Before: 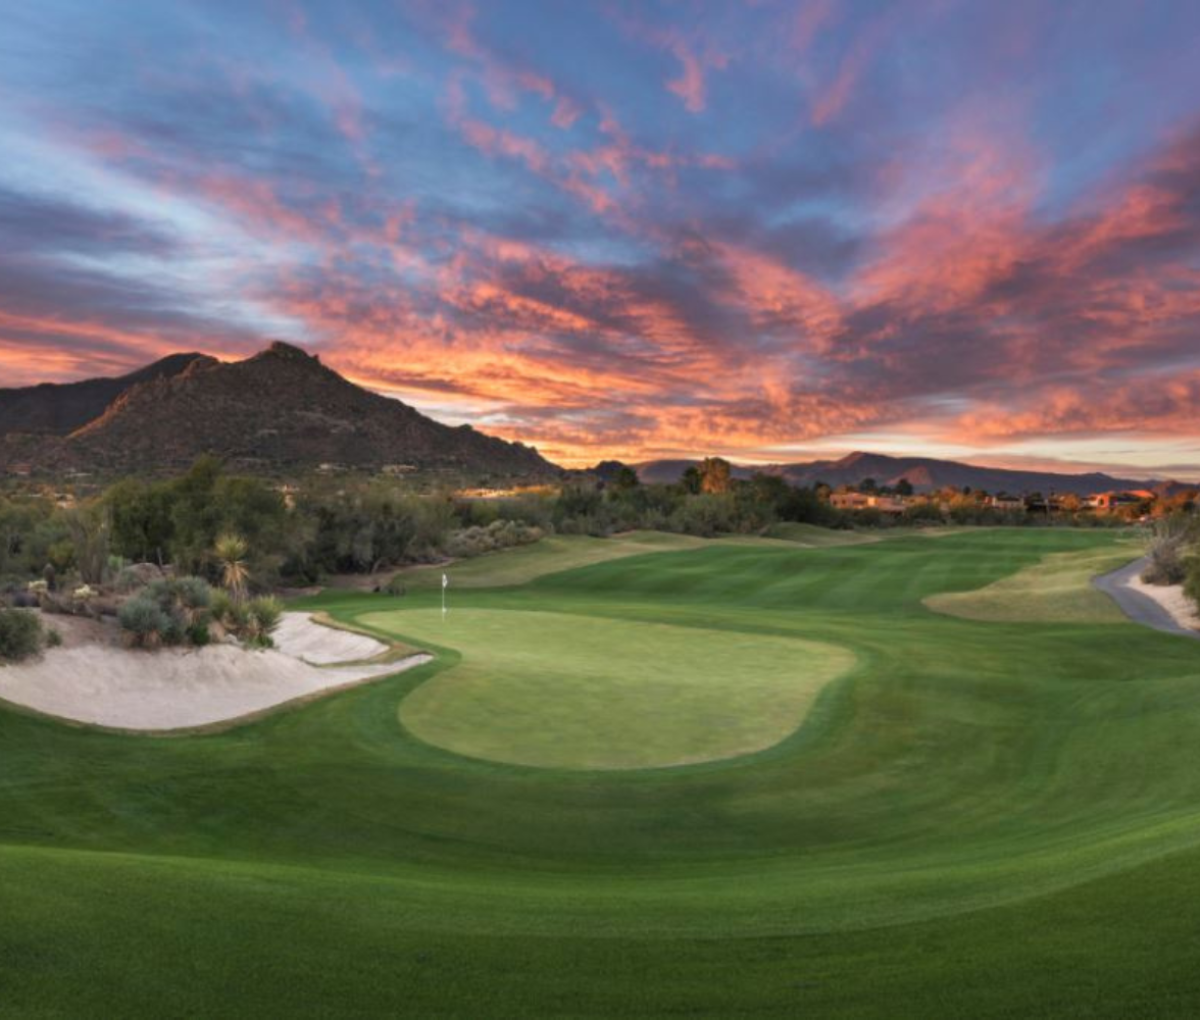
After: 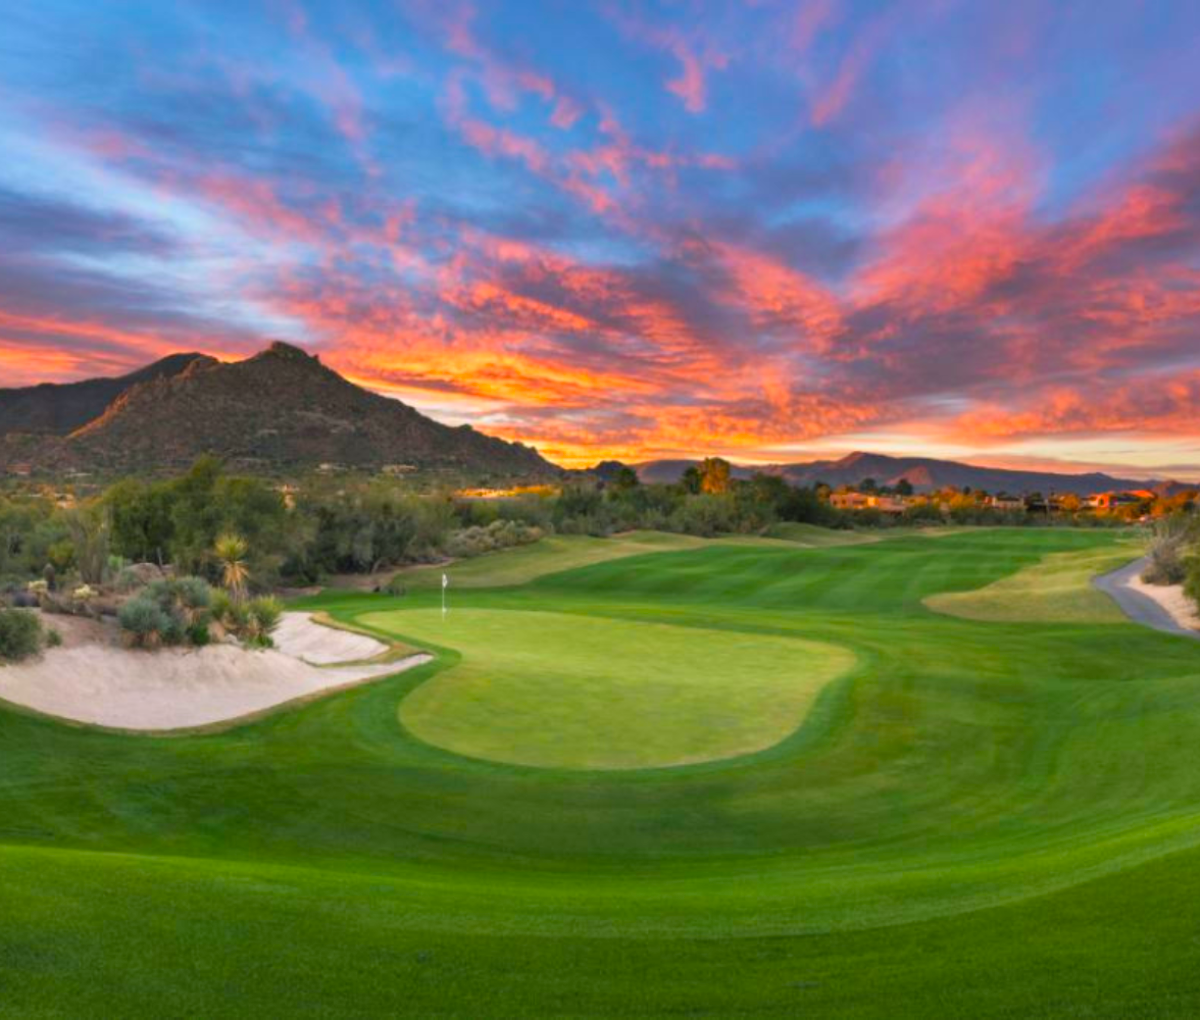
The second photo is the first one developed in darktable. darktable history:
shadows and highlights: soften with gaussian
color balance rgb: shadows lift › chroma 2.032%, shadows lift › hue 135.39°, perceptual saturation grading › global saturation 25.614%, global vibrance 20%
contrast brightness saturation: contrast 0.07, brightness 0.085, saturation 0.184
